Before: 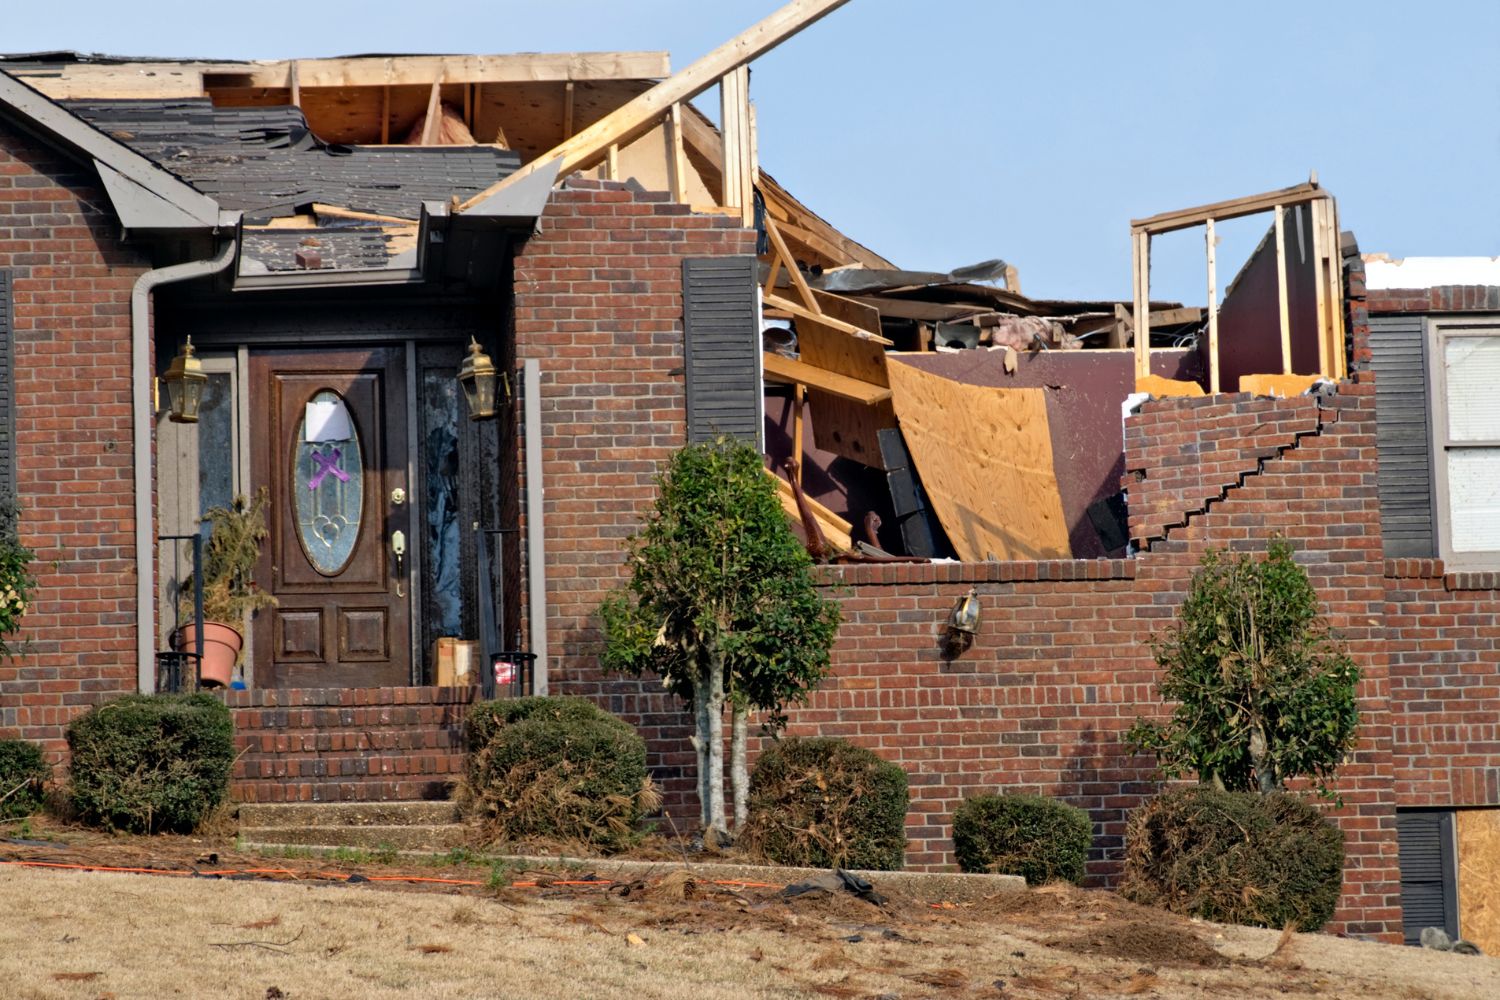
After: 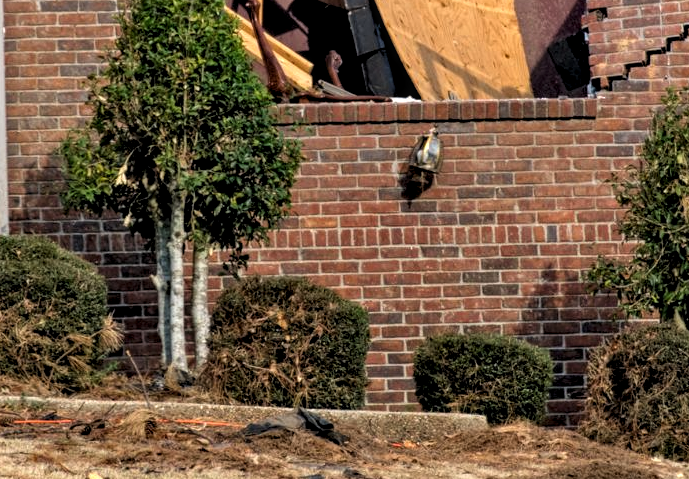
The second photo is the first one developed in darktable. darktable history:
crop: left 35.982%, top 46.1%, right 18.07%, bottom 5.939%
exposure: compensate highlight preservation false
color zones: curves: ch1 [(0.25, 0.5) (0.747, 0.71)]
local contrast: detail 130%
levels: levels [0.055, 0.477, 0.9]
